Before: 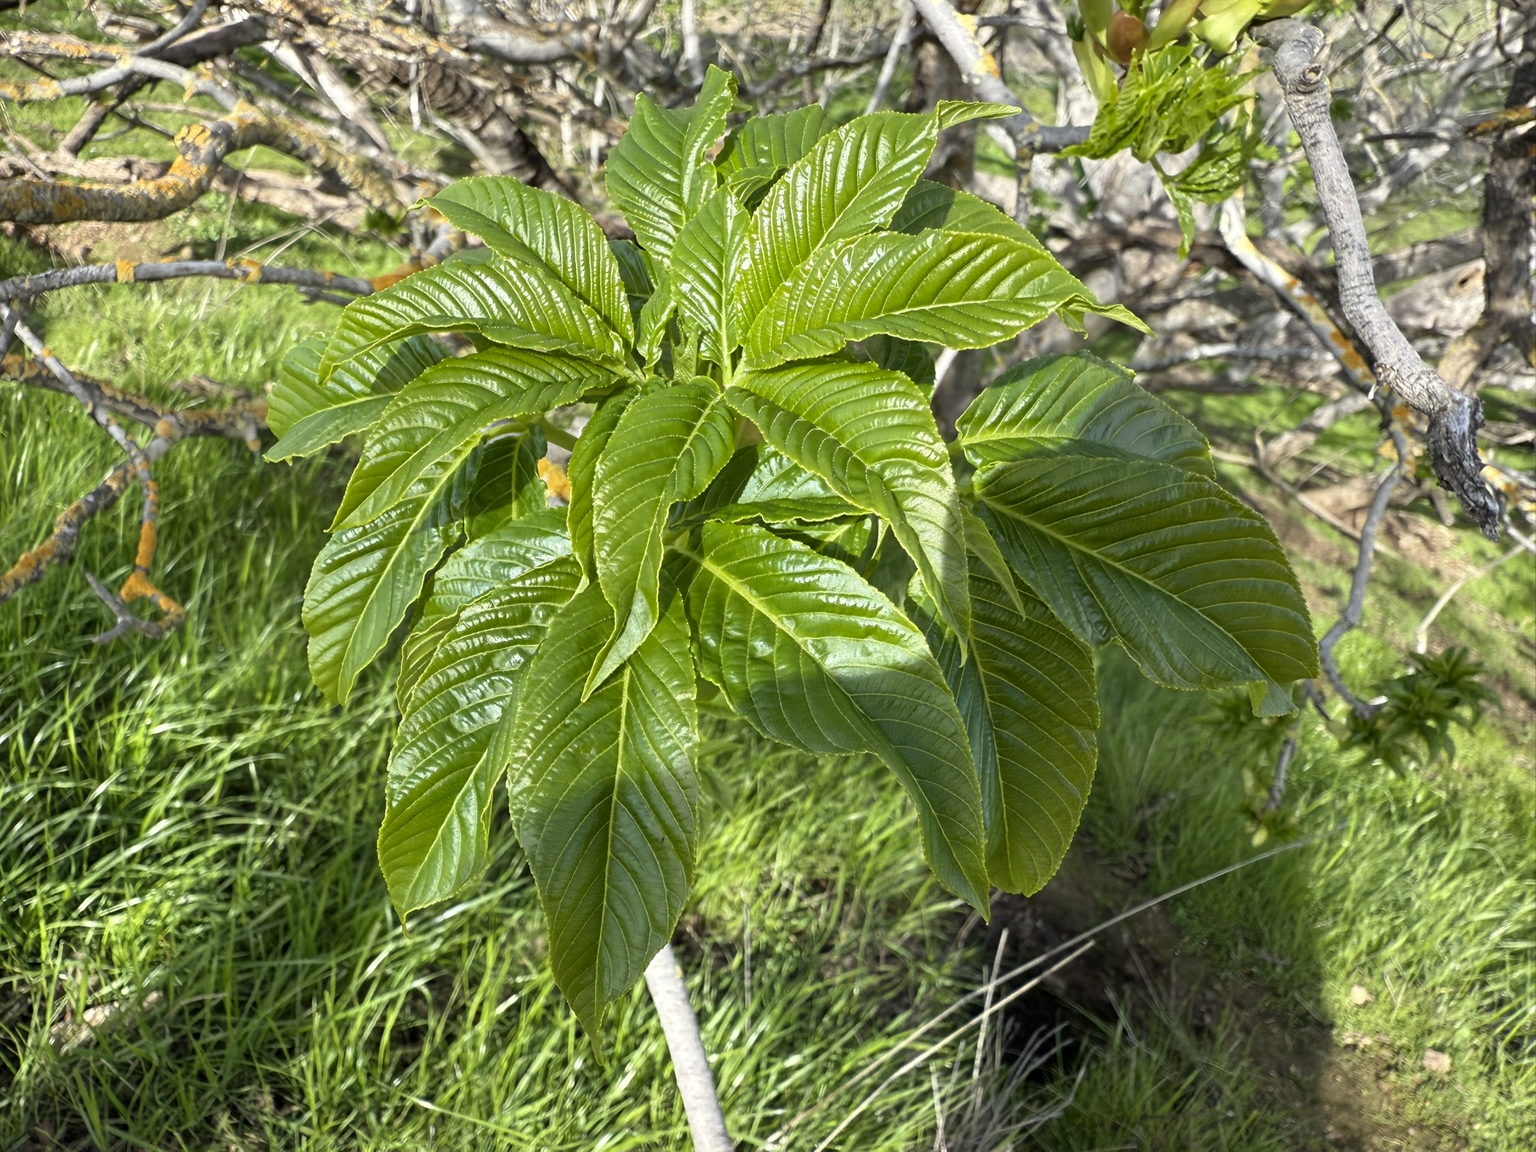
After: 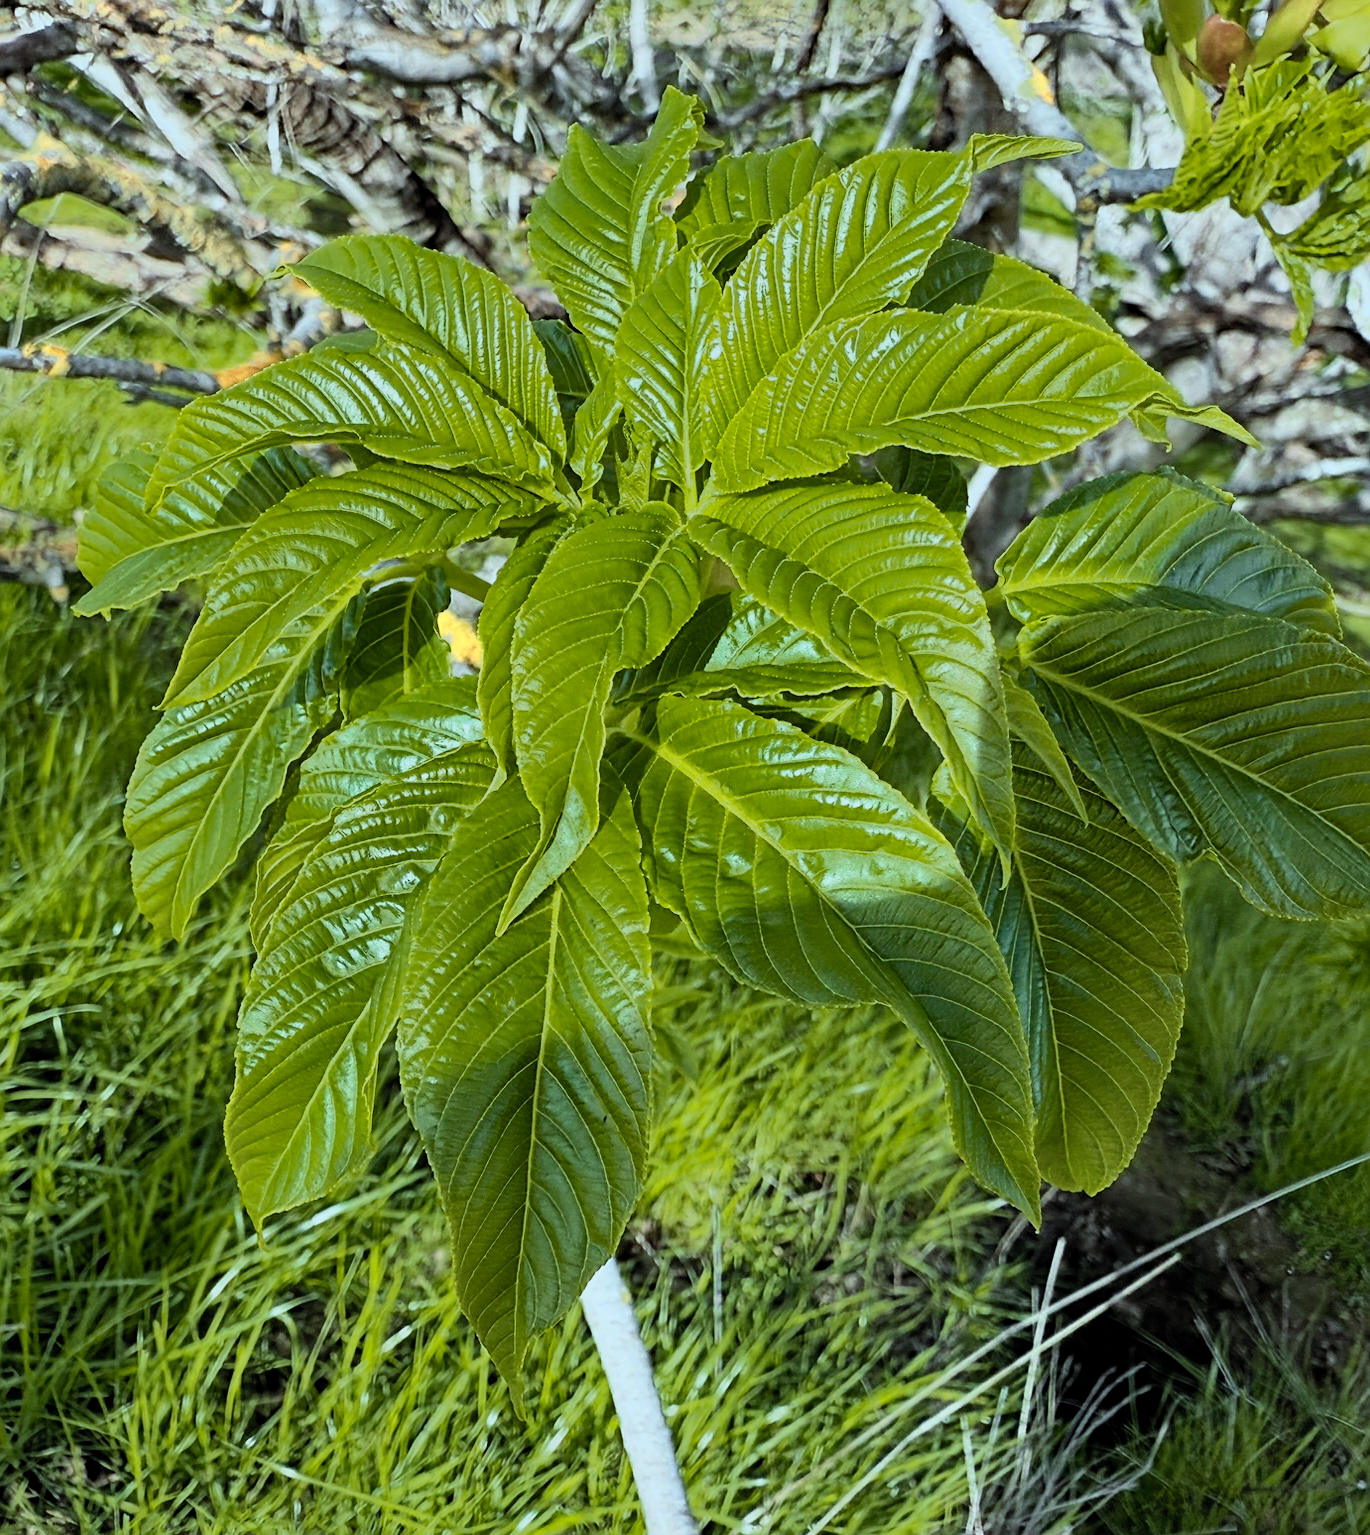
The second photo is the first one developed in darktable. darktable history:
color correction: highlights a* -12.73, highlights b* -17.98, saturation 0.7
crop and rotate: left 13.666%, right 19.424%
sharpen: on, module defaults
color zones: curves: ch0 [(0.099, 0.624) (0.257, 0.596) (0.384, 0.376) (0.529, 0.492) (0.697, 0.564) (0.768, 0.532) (0.908, 0.644)]; ch1 [(0.112, 0.564) (0.254, 0.612) (0.432, 0.676) (0.592, 0.456) (0.743, 0.684) (0.888, 0.536)]; ch2 [(0.25, 0.5) (0.469, 0.36) (0.75, 0.5)]
filmic rgb: middle gray luminance 29.98%, black relative exposure -8.95 EV, white relative exposure 7 EV, target black luminance 0%, hardness 2.95, latitude 1.09%, contrast 0.963, highlights saturation mix 3.79%, shadows ↔ highlights balance 12.84%, color science v6 (2022)
contrast brightness saturation: contrast 0.2, brightness 0.156, saturation 0.219
shadows and highlights: radius 109.22, shadows 23.96, highlights -58.24, low approximation 0.01, soften with gaussian
haze removal: compatibility mode true
